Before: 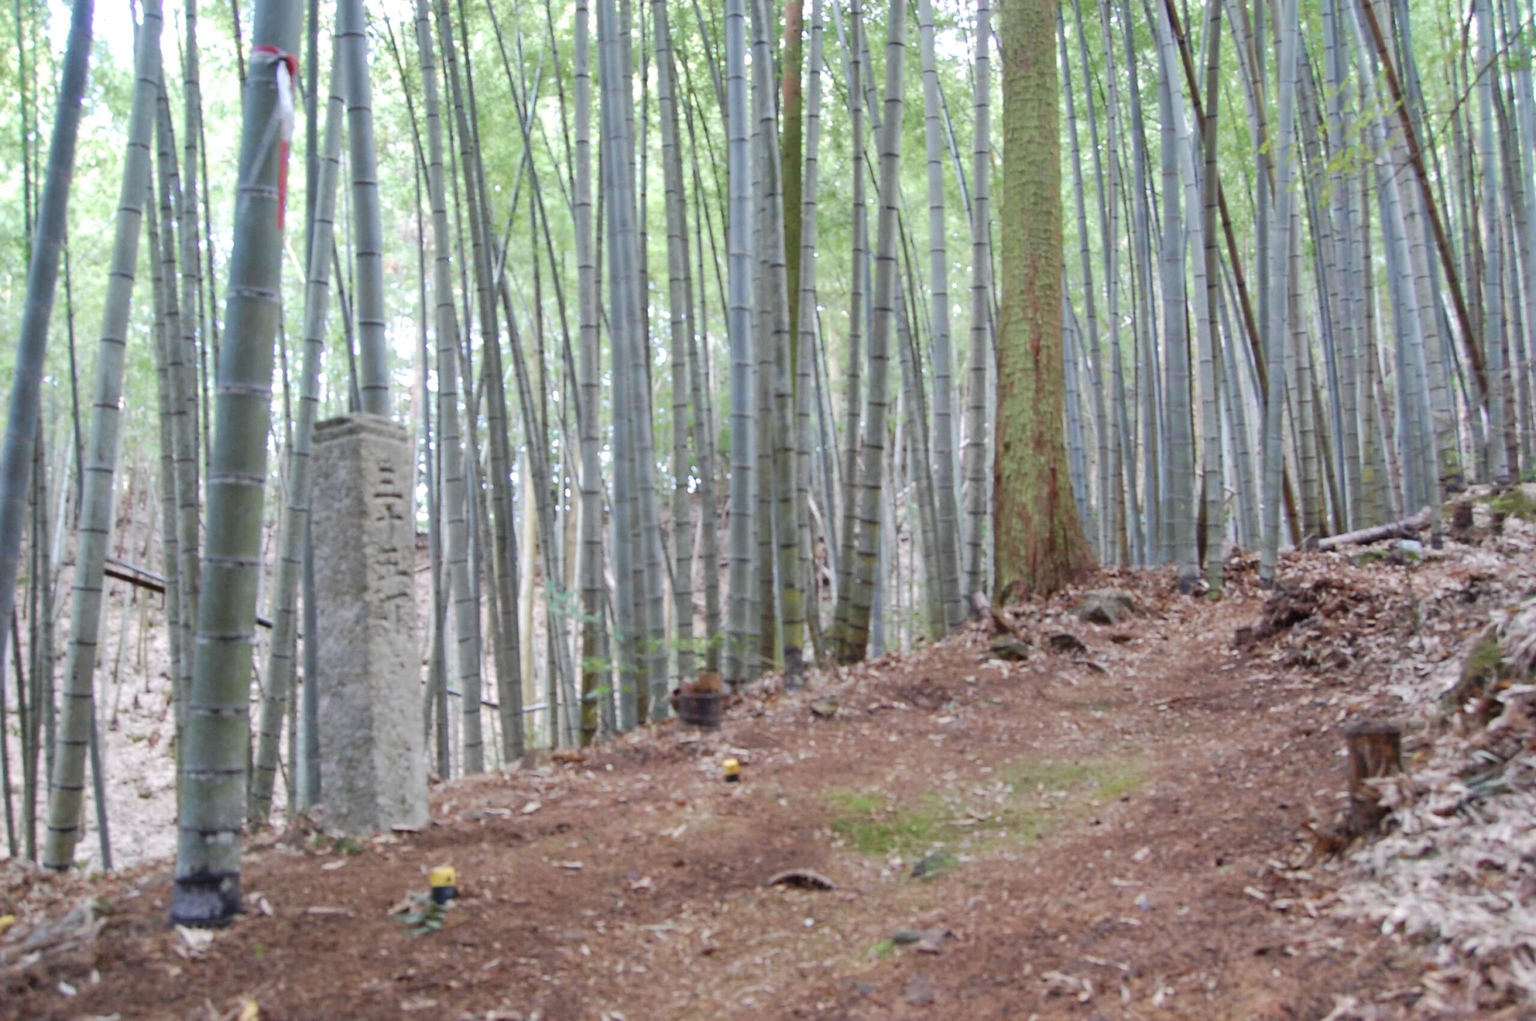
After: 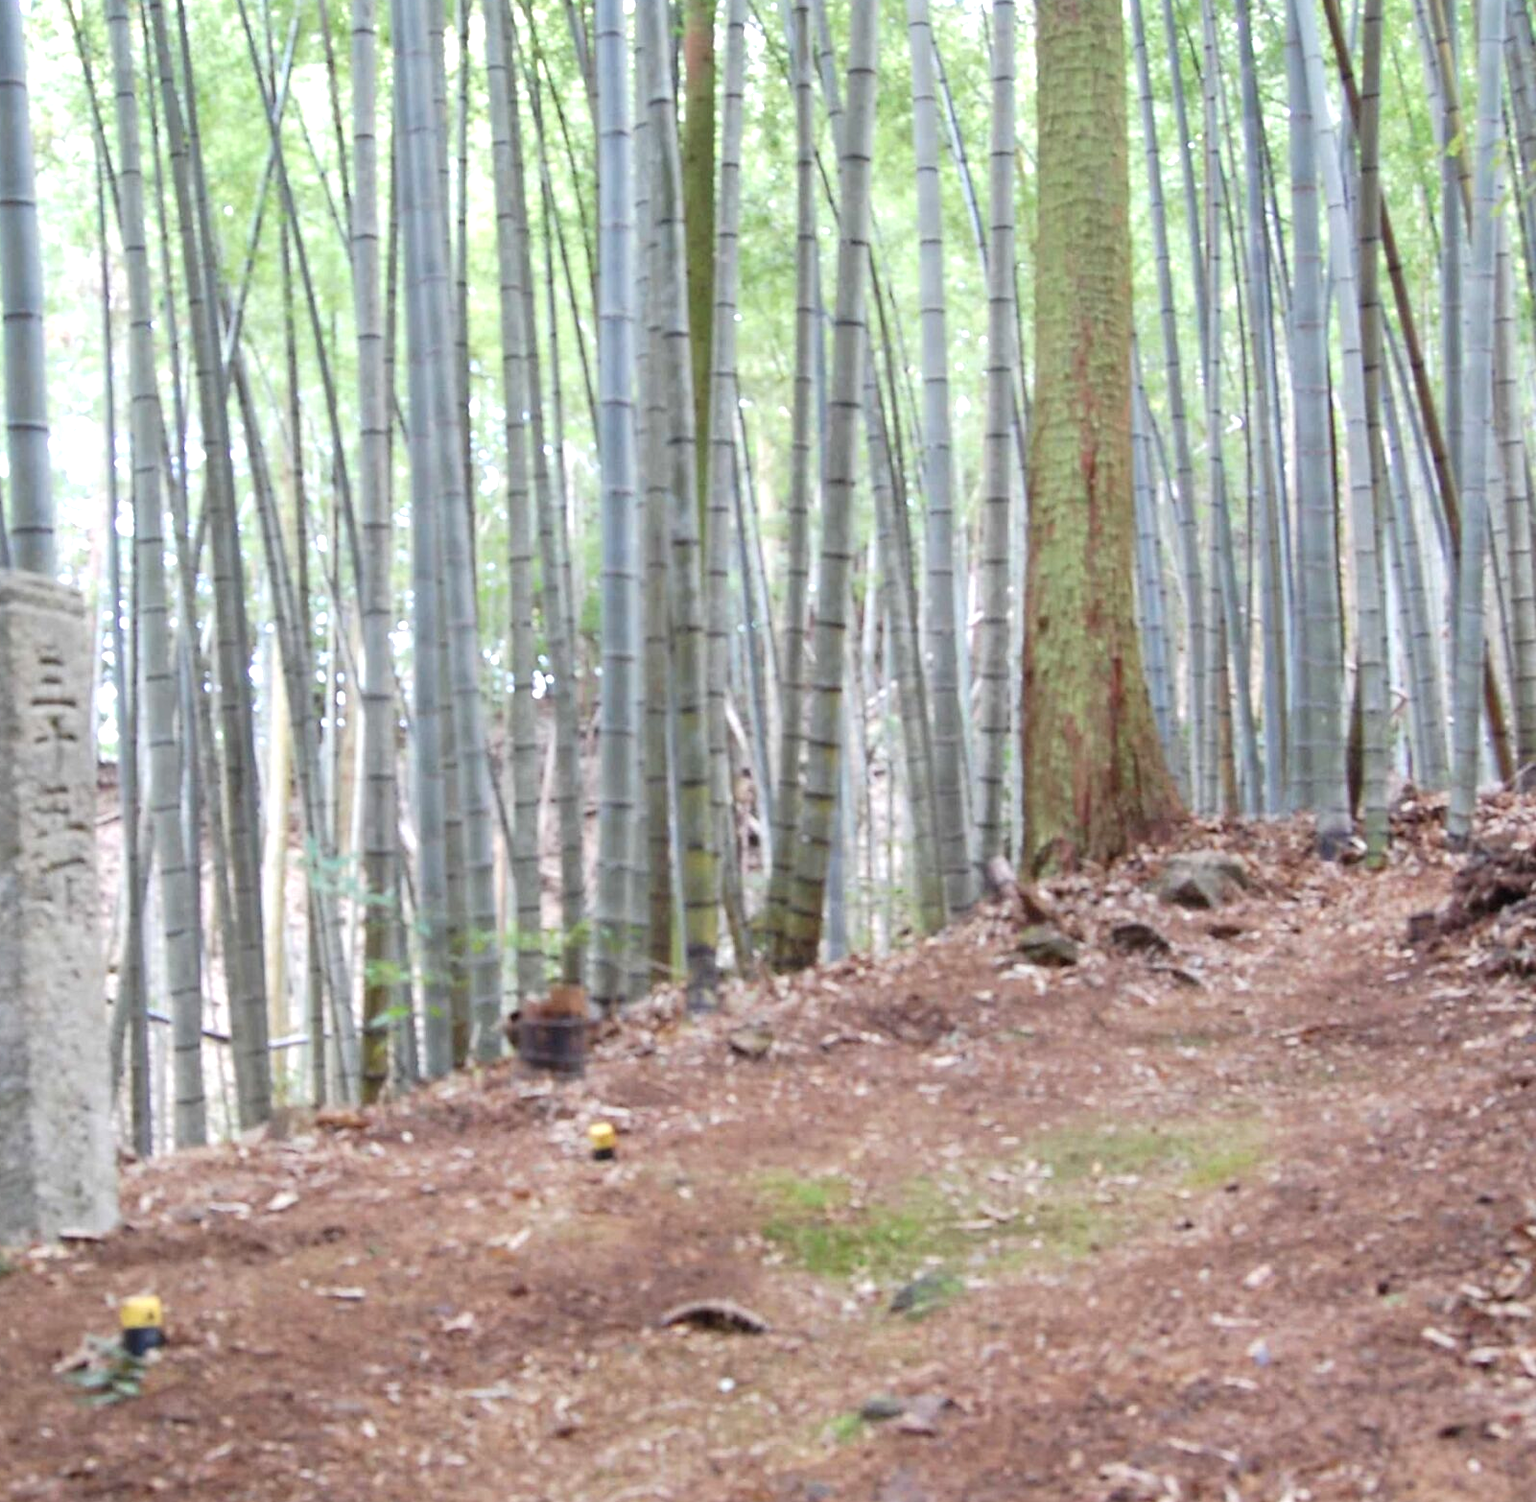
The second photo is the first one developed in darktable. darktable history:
exposure: black level correction 0.001, exposure 0.499 EV, compensate highlight preservation false
crop and rotate: left 23.093%, top 5.634%, right 14.339%, bottom 2.326%
